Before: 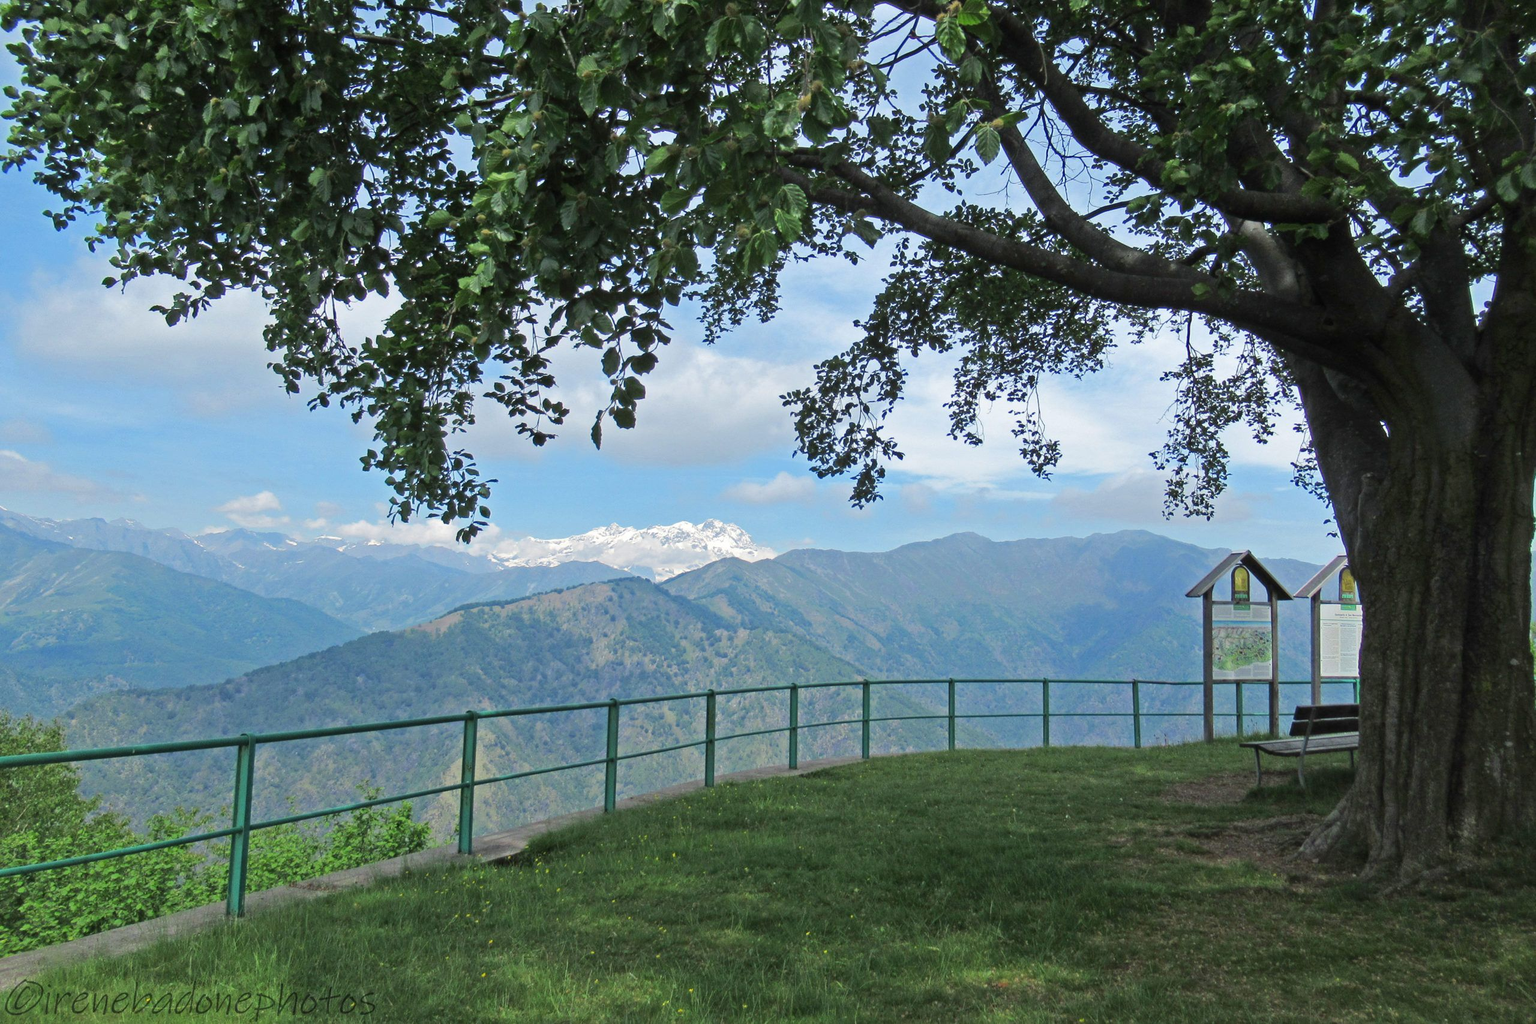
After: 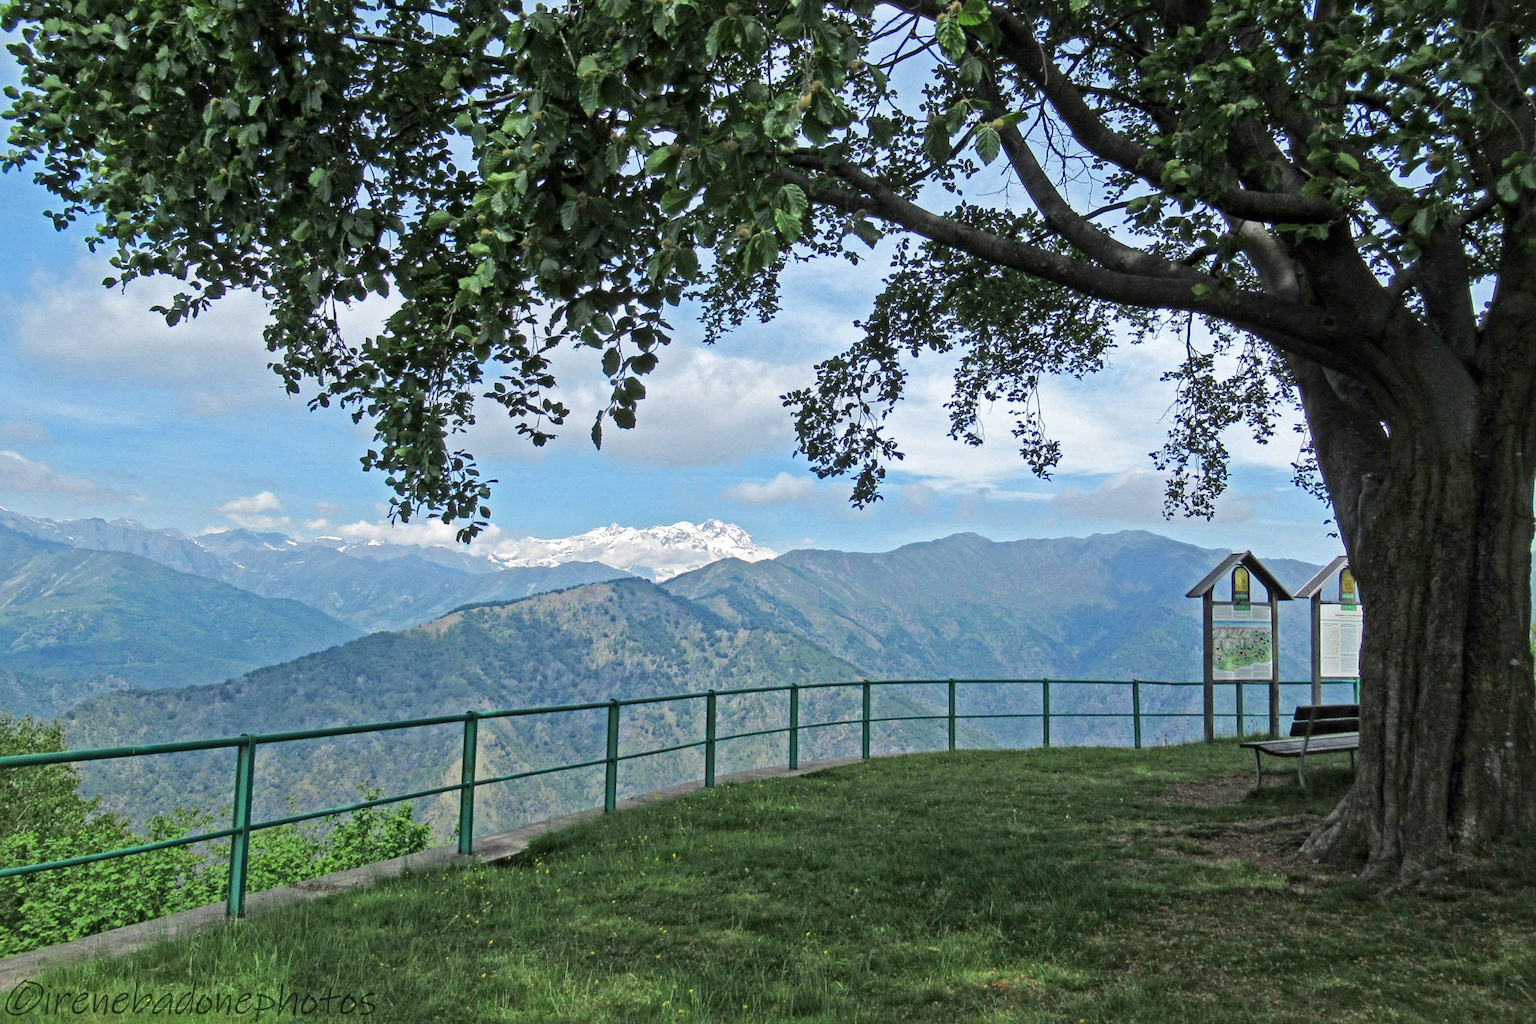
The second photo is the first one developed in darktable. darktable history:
local contrast: mode bilateral grid, contrast 19, coarseness 21, detail 150%, midtone range 0.2
